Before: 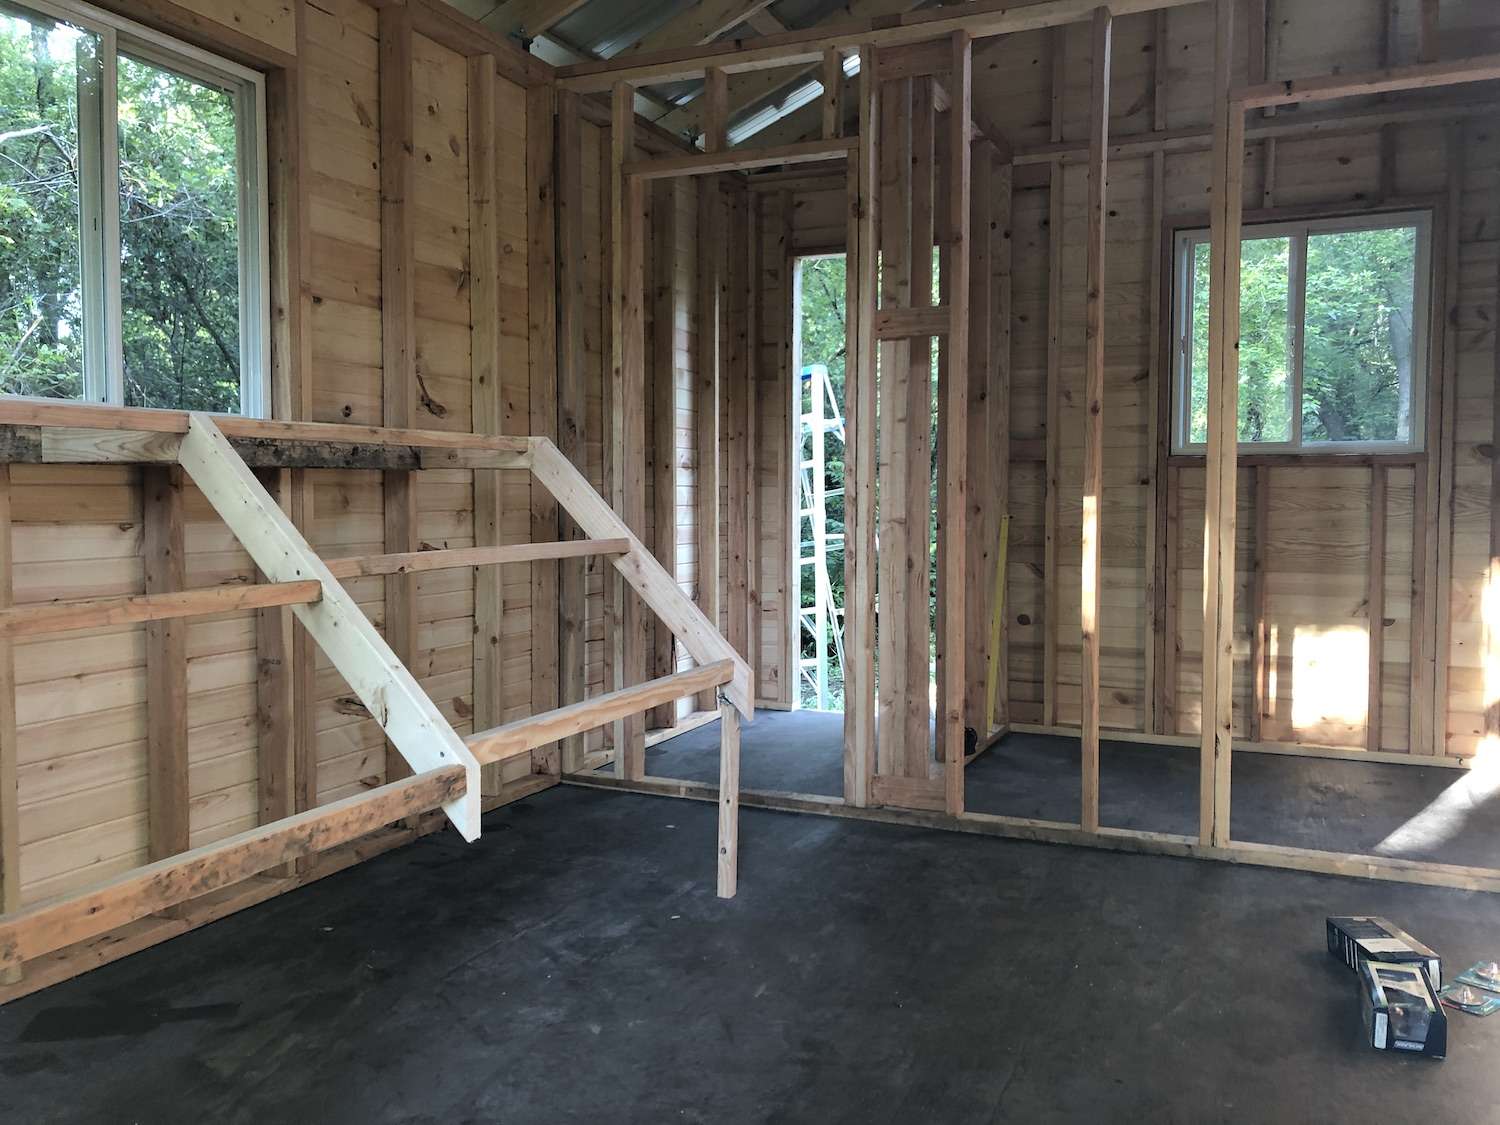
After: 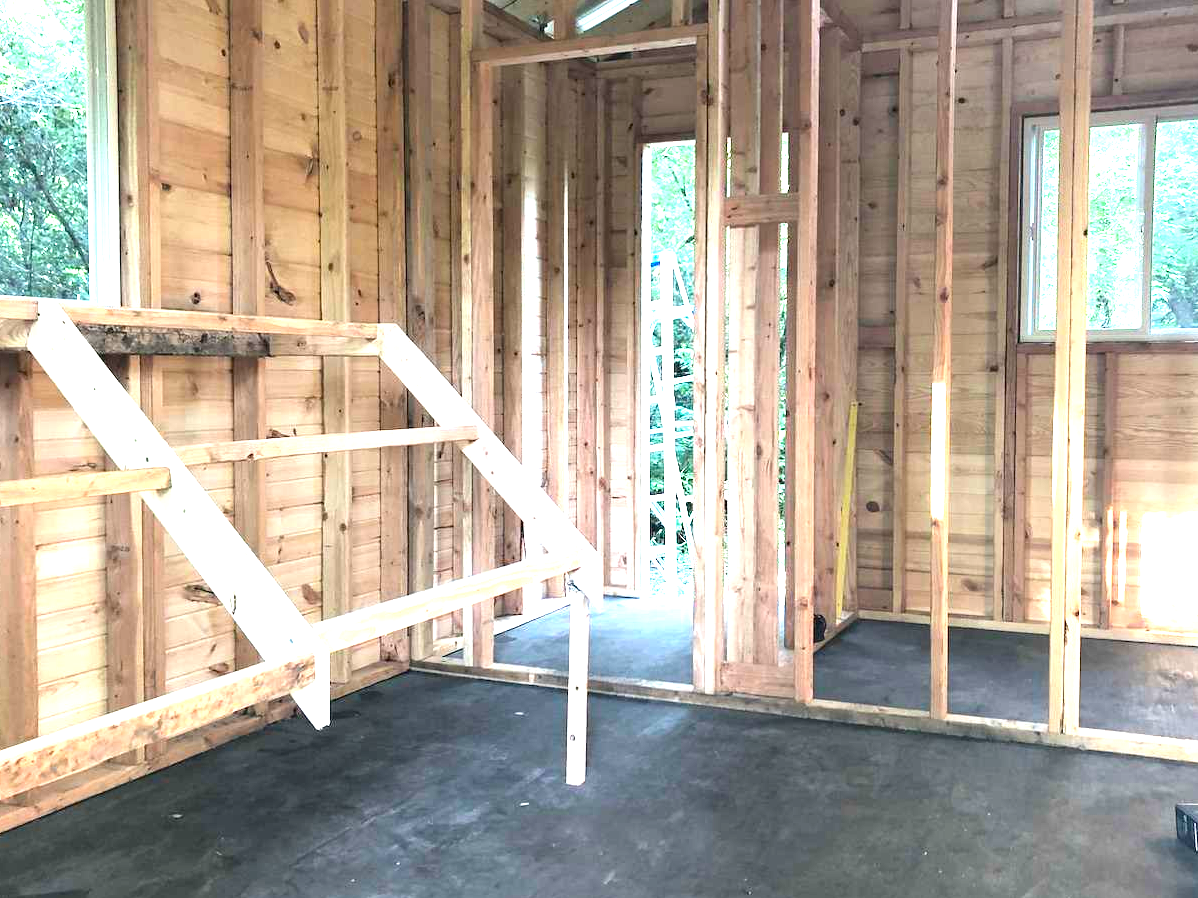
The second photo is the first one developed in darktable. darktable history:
crop and rotate: left 10.071%, top 10.071%, right 10.02%, bottom 10.02%
exposure: black level correction 0, exposure 1.975 EV, compensate exposure bias true, compensate highlight preservation false
